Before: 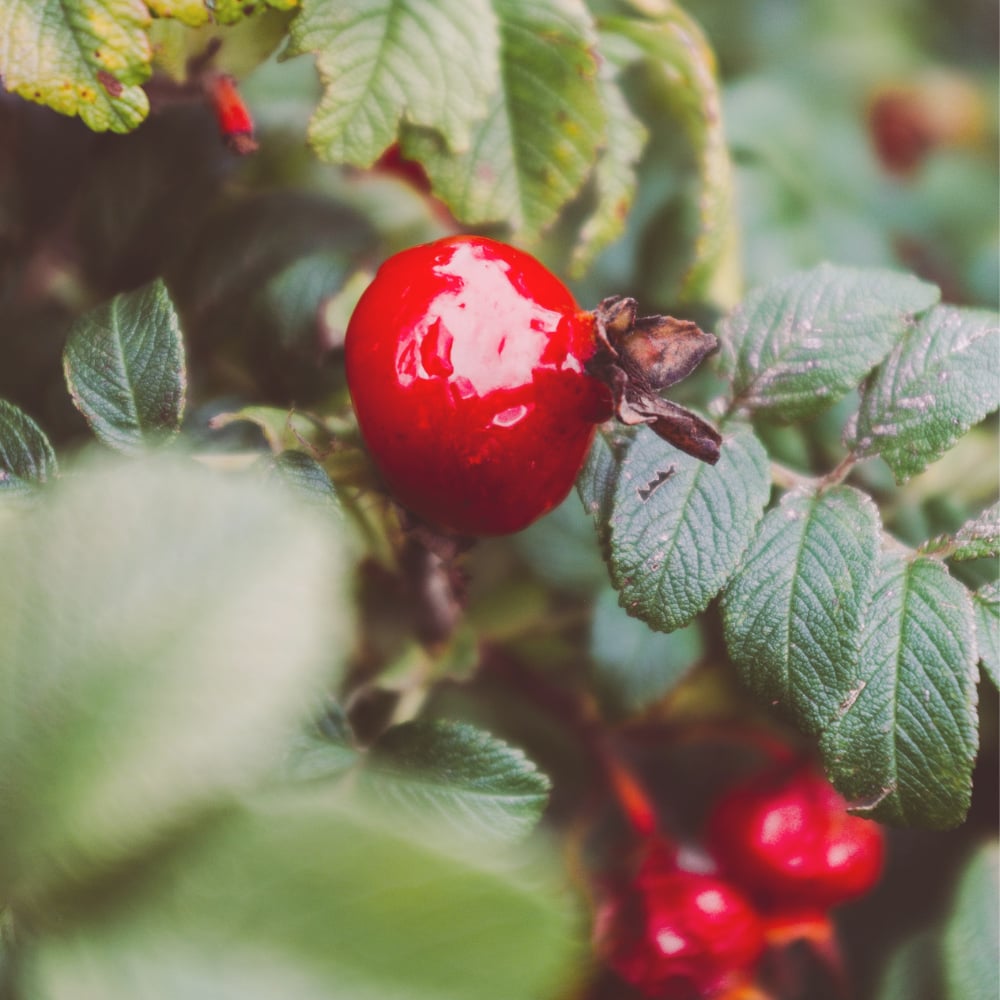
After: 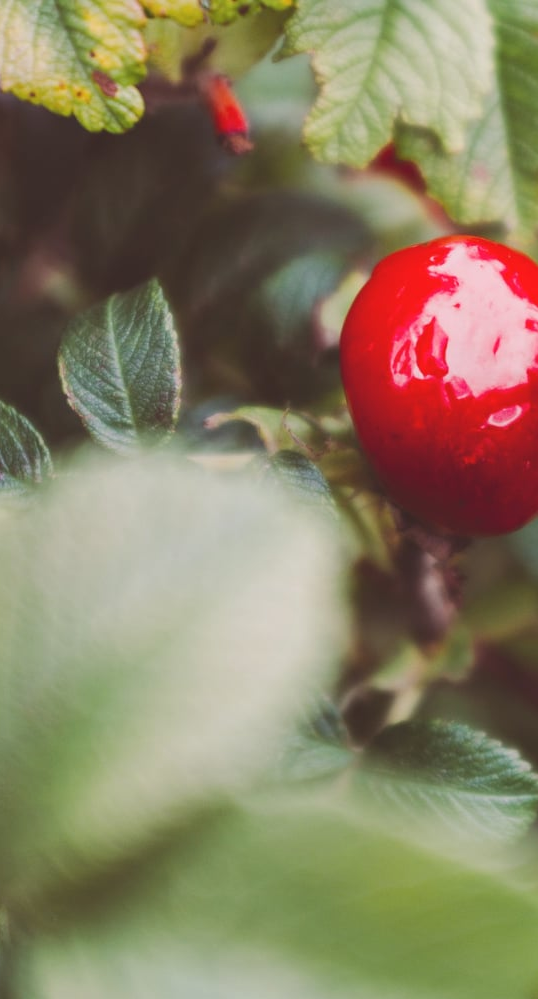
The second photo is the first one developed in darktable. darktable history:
tone equalizer: on, module defaults
crop: left 0.587%, right 45.588%, bottom 0.086%
